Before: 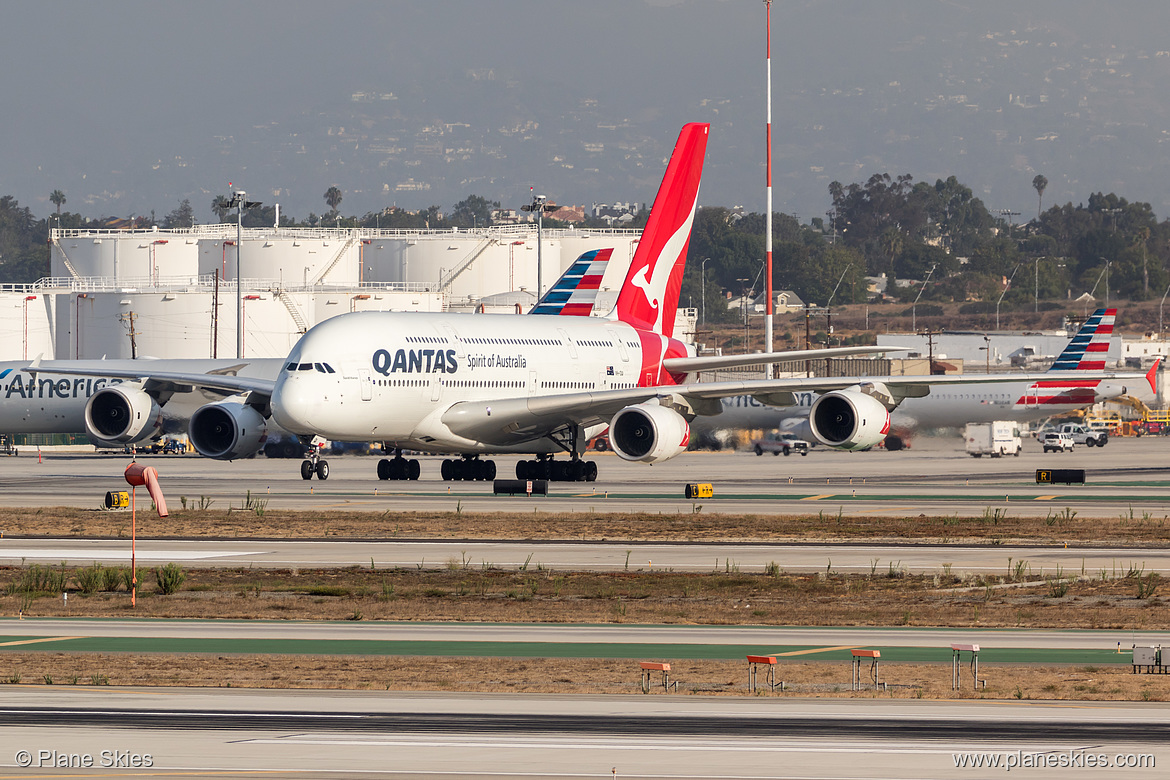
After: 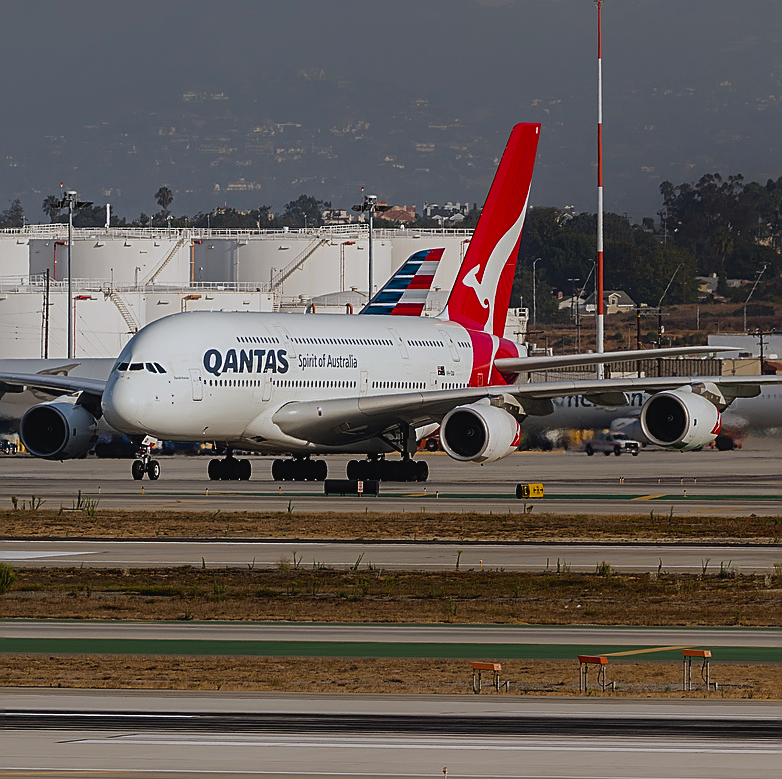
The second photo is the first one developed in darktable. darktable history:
color balance rgb: highlights gain › luminance 16.441%, highlights gain › chroma 2.951%, highlights gain › hue 259.79°, perceptual saturation grading › global saturation 29.125%, perceptual saturation grading › mid-tones 12.73%, perceptual saturation grading › shadows 11.324%, perceptual brilliance grading › global brilliance 18.458%, global vibrance 14.311%
shadows and highlights: shadows -38.41, highlights 63.1, soften with gaussian
sharpen: on, module defaults
crop and rotate: left 14.477%, right 18.631%
contrast brightness saturation: contrast -0.082, brightness -0.042, saturation -0.112
exposure: exposure -1.944 EV, compensate highlight preservation false
tone equalizer: -8 EV -0.727 EV, -7 EV -0.721 EV, -6 EV -0.587 EV, -5 EV -0.412 EV, -3 EV 0.368 EV, -2 EV 0.6 EV, -1 EV 0.675 EV, +0 EV 0.729 EV
